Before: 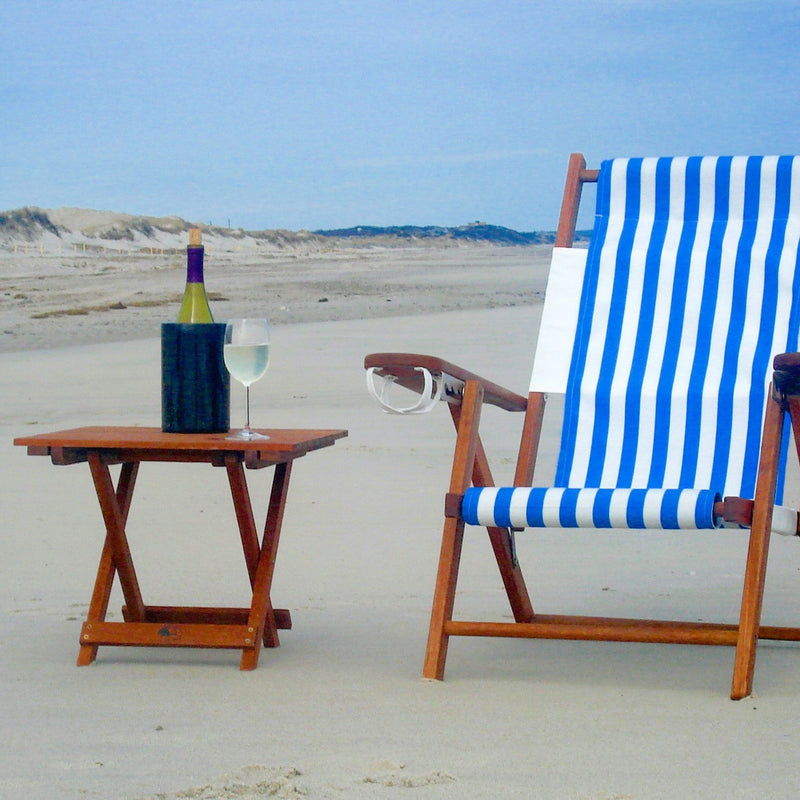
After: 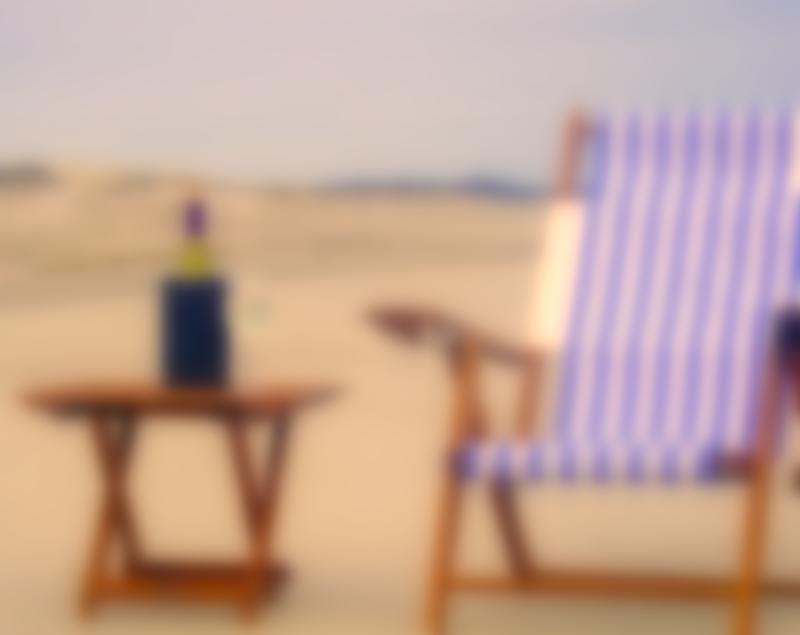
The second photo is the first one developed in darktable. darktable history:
lowpass: on, module defaults
crop and rotate: top 5.667%, bottom 14.937%
shadows and highlights: shadows -12.5, white point adjustment 4, highlights 28.33
color correction: highlights a* 15, highlights b* 31.55
